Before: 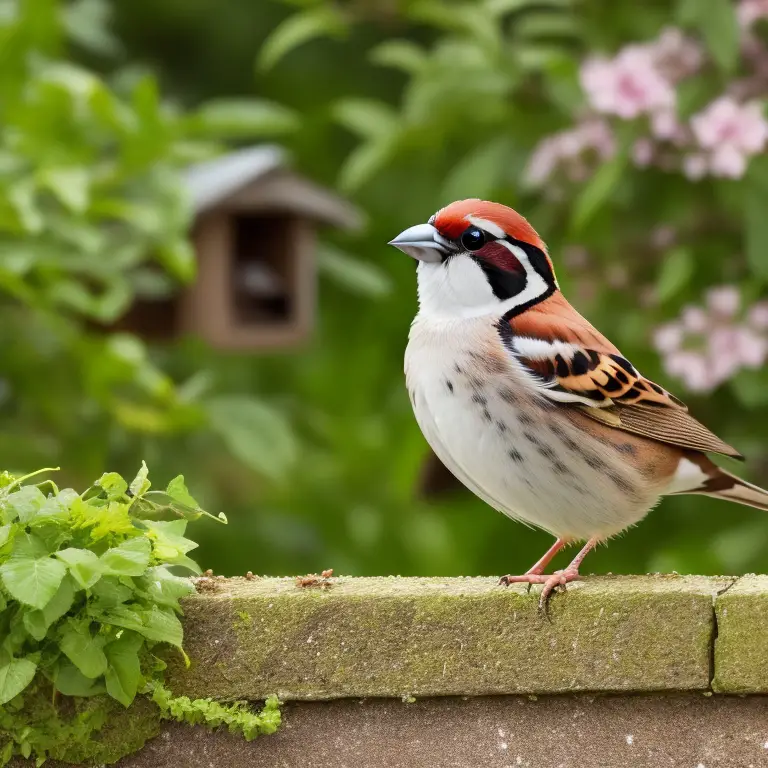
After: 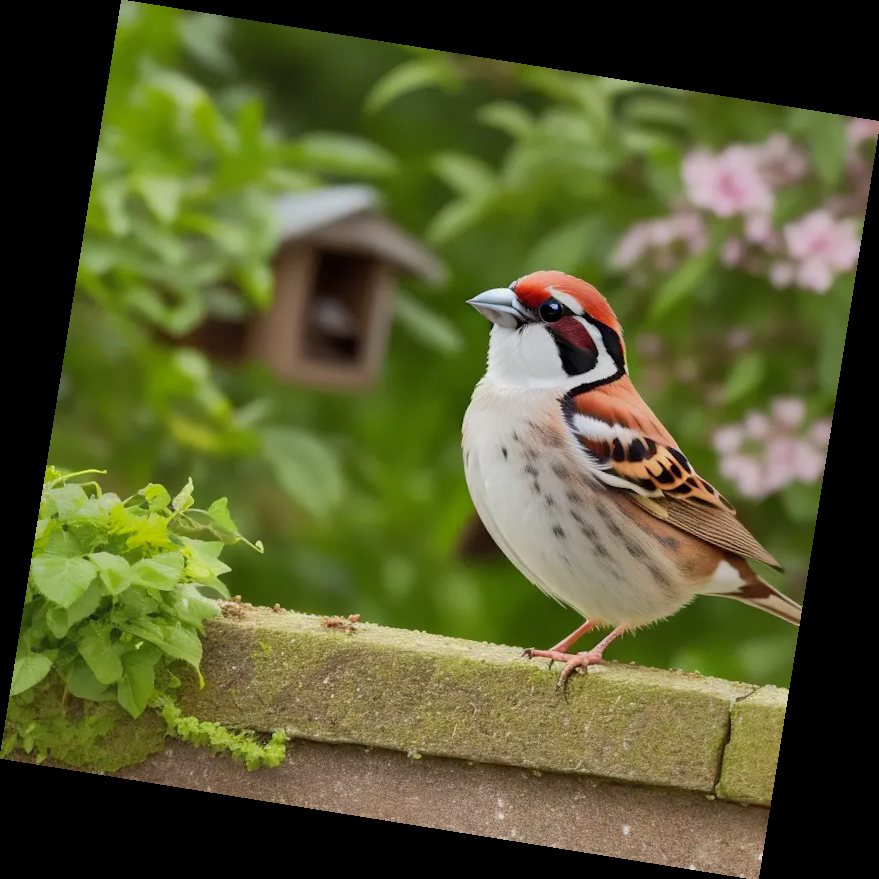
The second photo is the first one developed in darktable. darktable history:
exposure: exposure -0.041 EV, compensate highlight preservation false
rotate and perspective: rotation 9.12°, automatic cropping off
shadows and highlights: highlights -60
